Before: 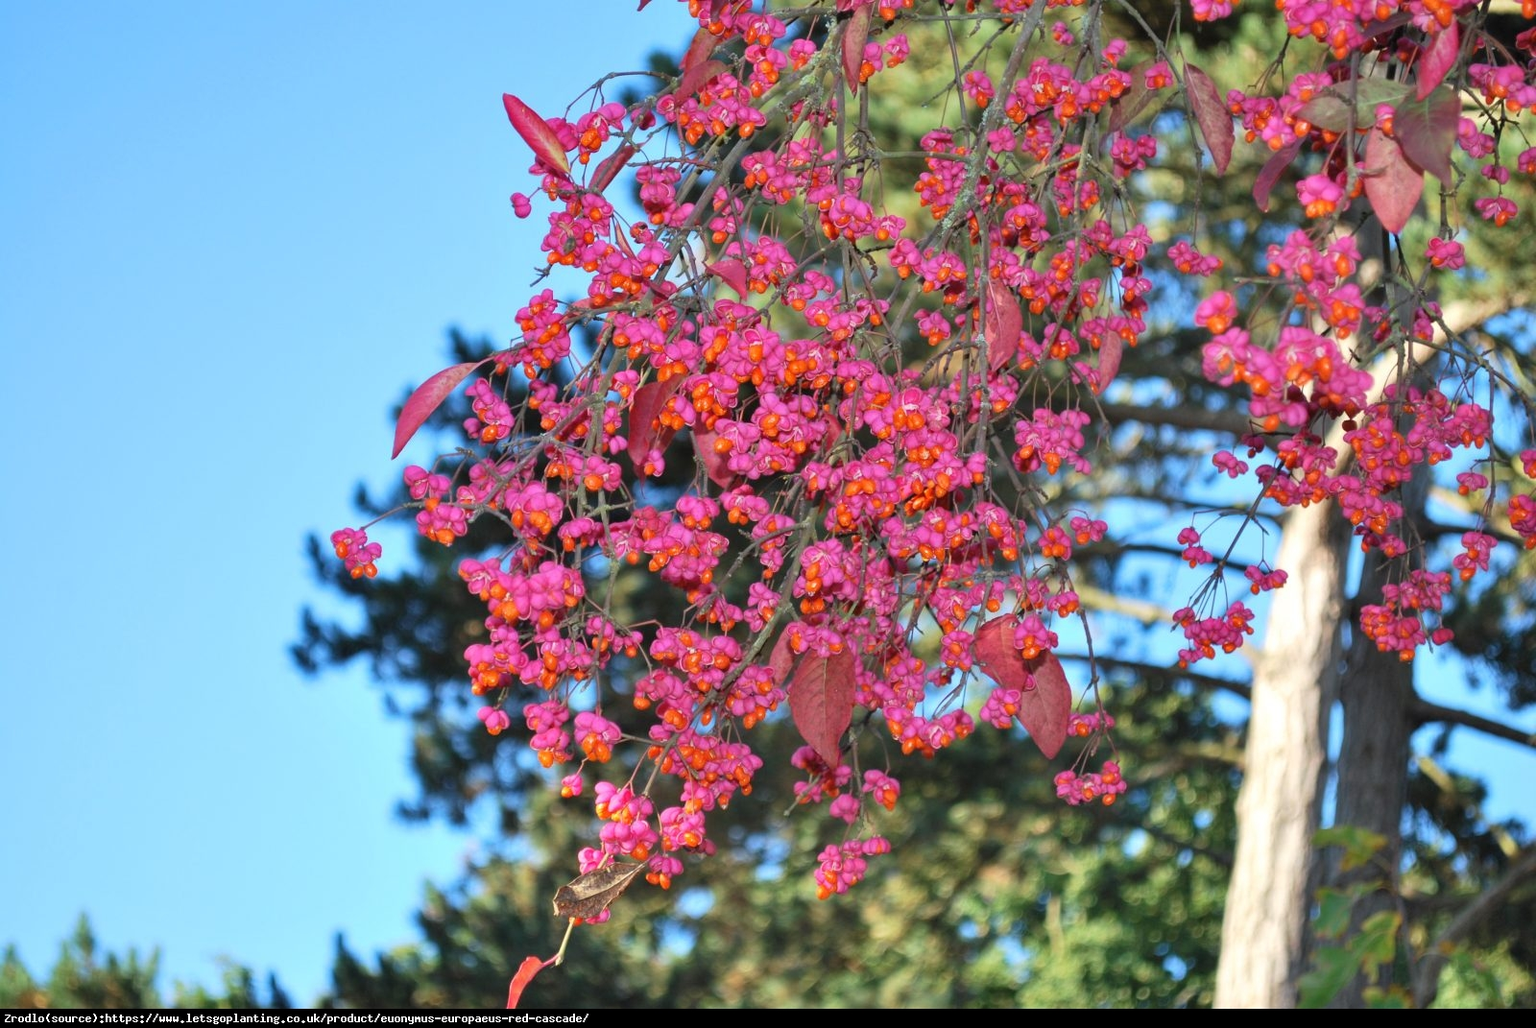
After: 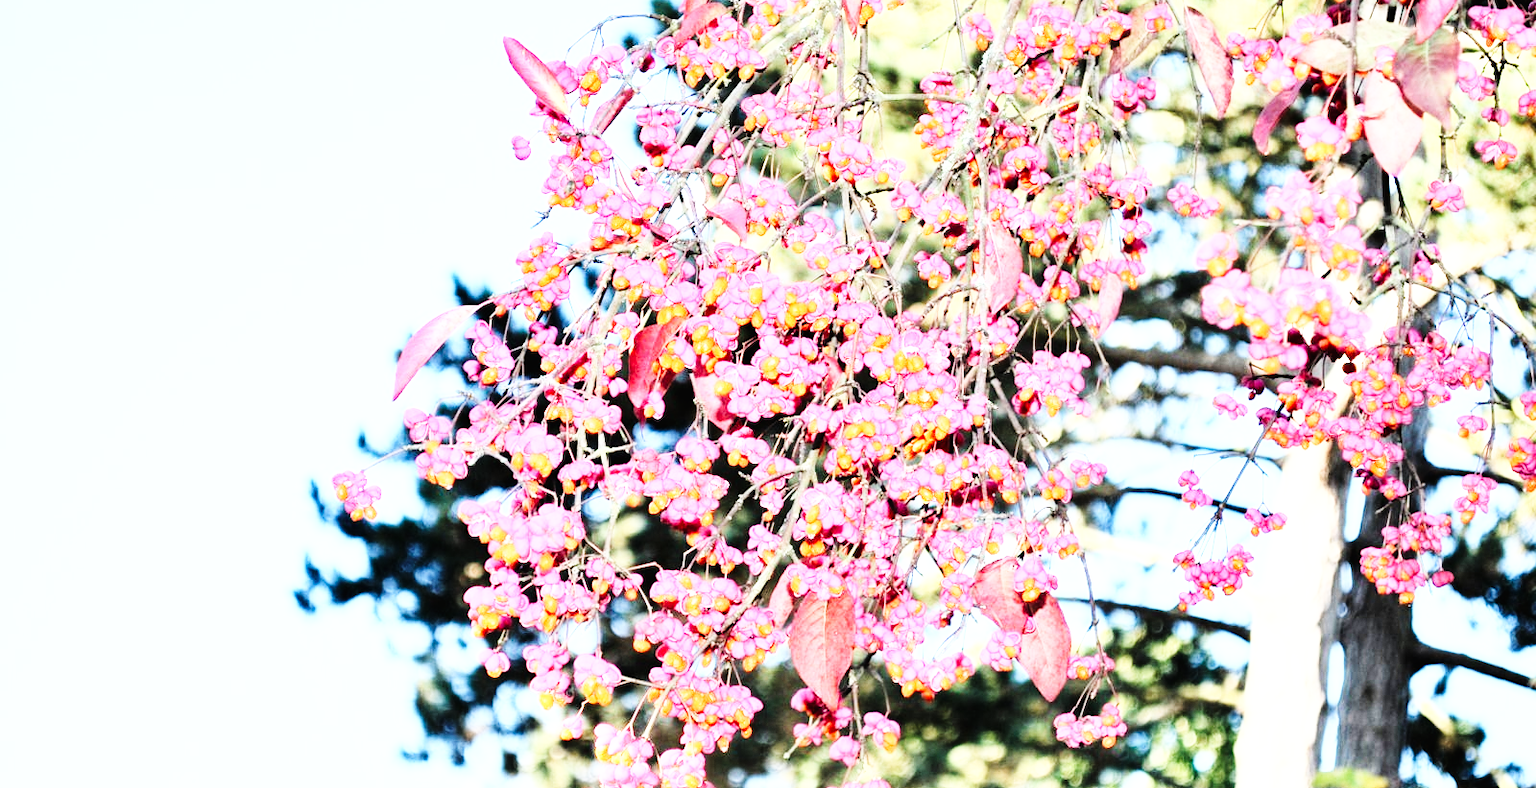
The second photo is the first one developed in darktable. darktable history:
rgb curve: curves: ch0 [(0, 0) (0.21, 0.15) (0.24, 0.21) (0.5, 0.75) (0.75, 0.96) (0.89, 0.99) (1, 1)]; ch1 [(0, 0.02) (0.21, 0.13) (0.25, 0.2) (0.5, 0.67) (0.75, 0.9) (0.89, 0.97) (1, 1)]; ch2 [(0, 0.02) (0.21, 0.13) (0.25, 0.2) (0.5, 0.67) (0.75, 0.9) (0.89, 0.97) (1, 1)], compensate middle gray true
crop: top 5.667%, bottom 17.637%
base curve: curves: ch0 [(0, 0.003) (0.001, 0.002) (0.006, 0.004) (0.02, 0.022) (0.048, 0.086) (0.094, 0.234) (0.162, 0.431) (0.258, 0.629) (0.385, 0.8) (0.548, 0.918) (0.751, 0.988) (1, 1)], preserve colors none
